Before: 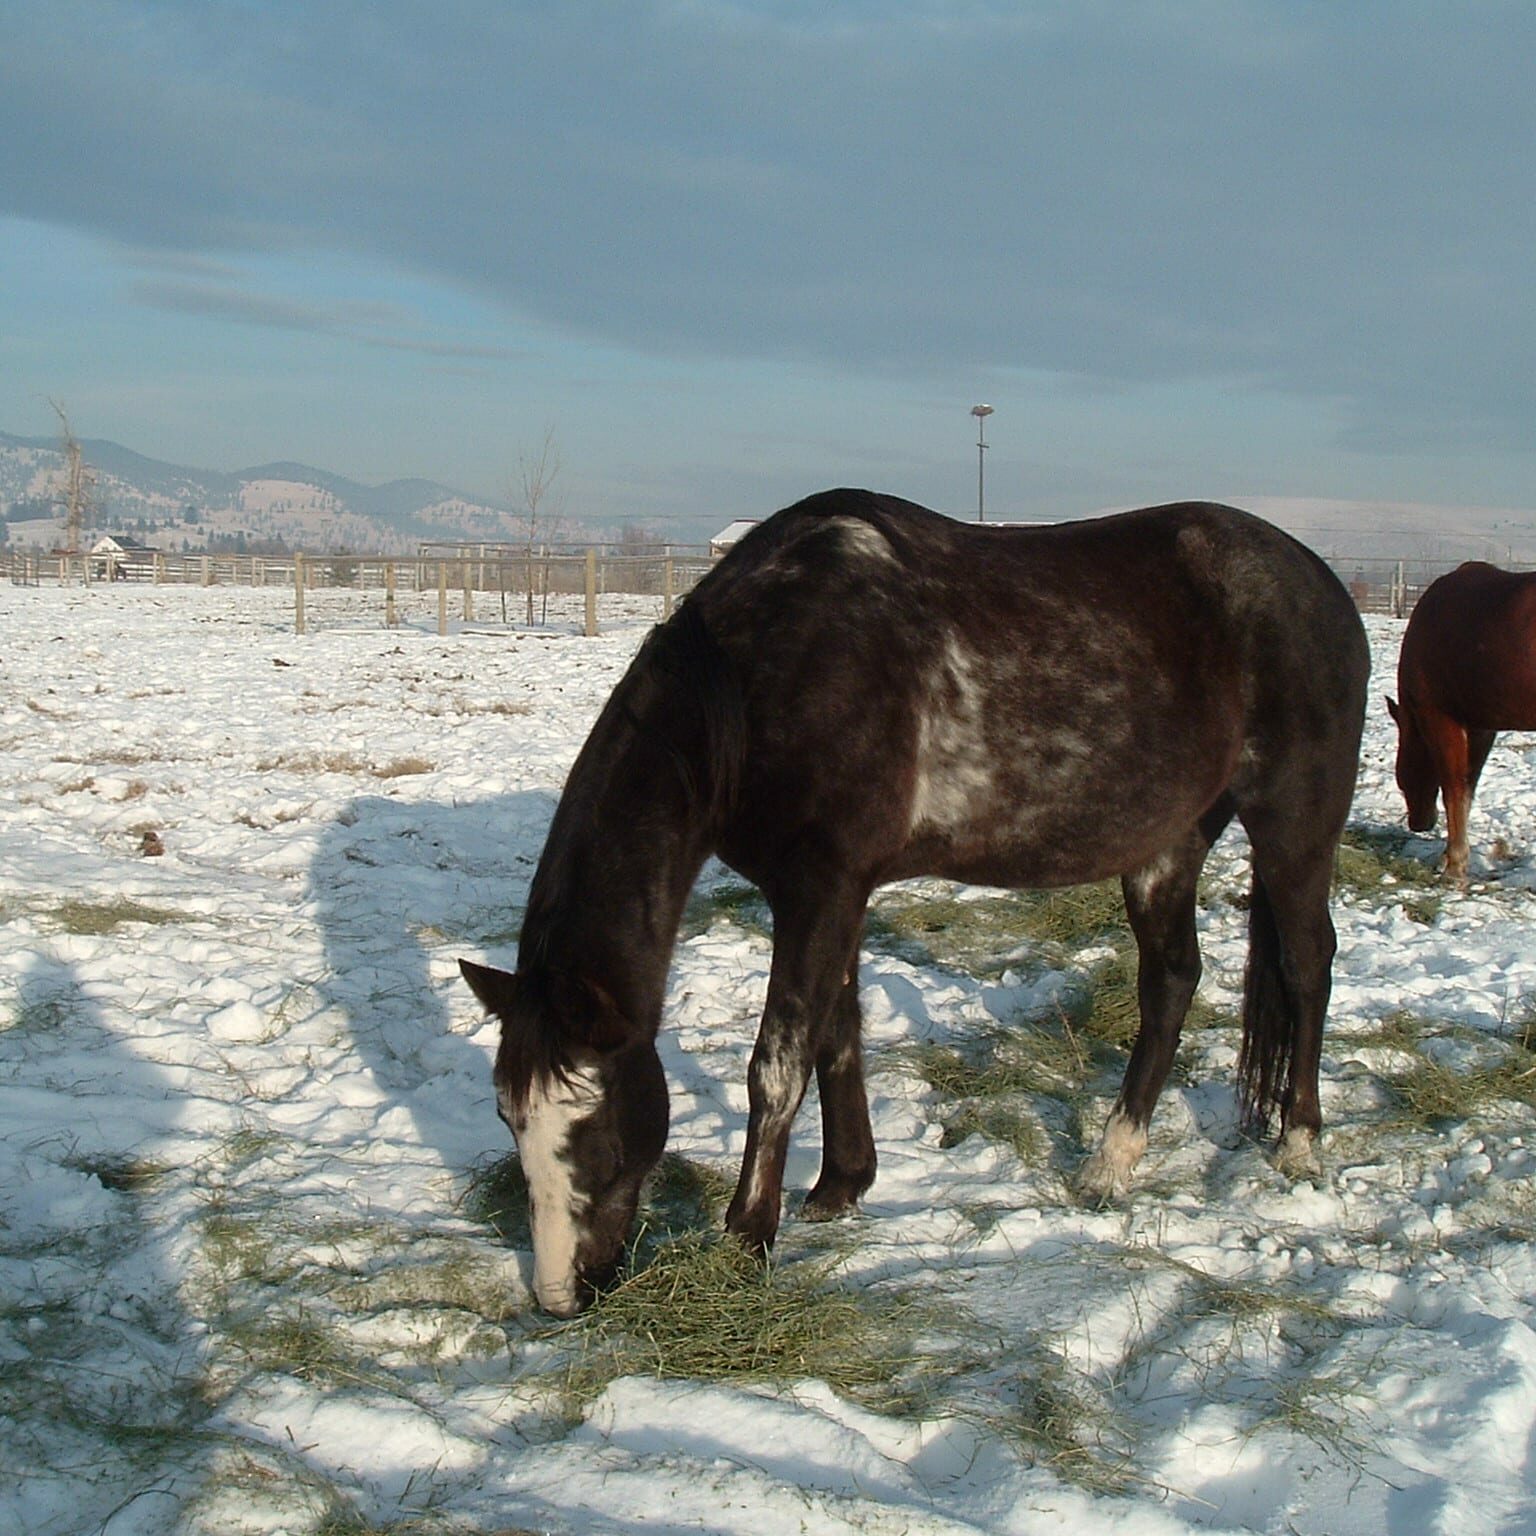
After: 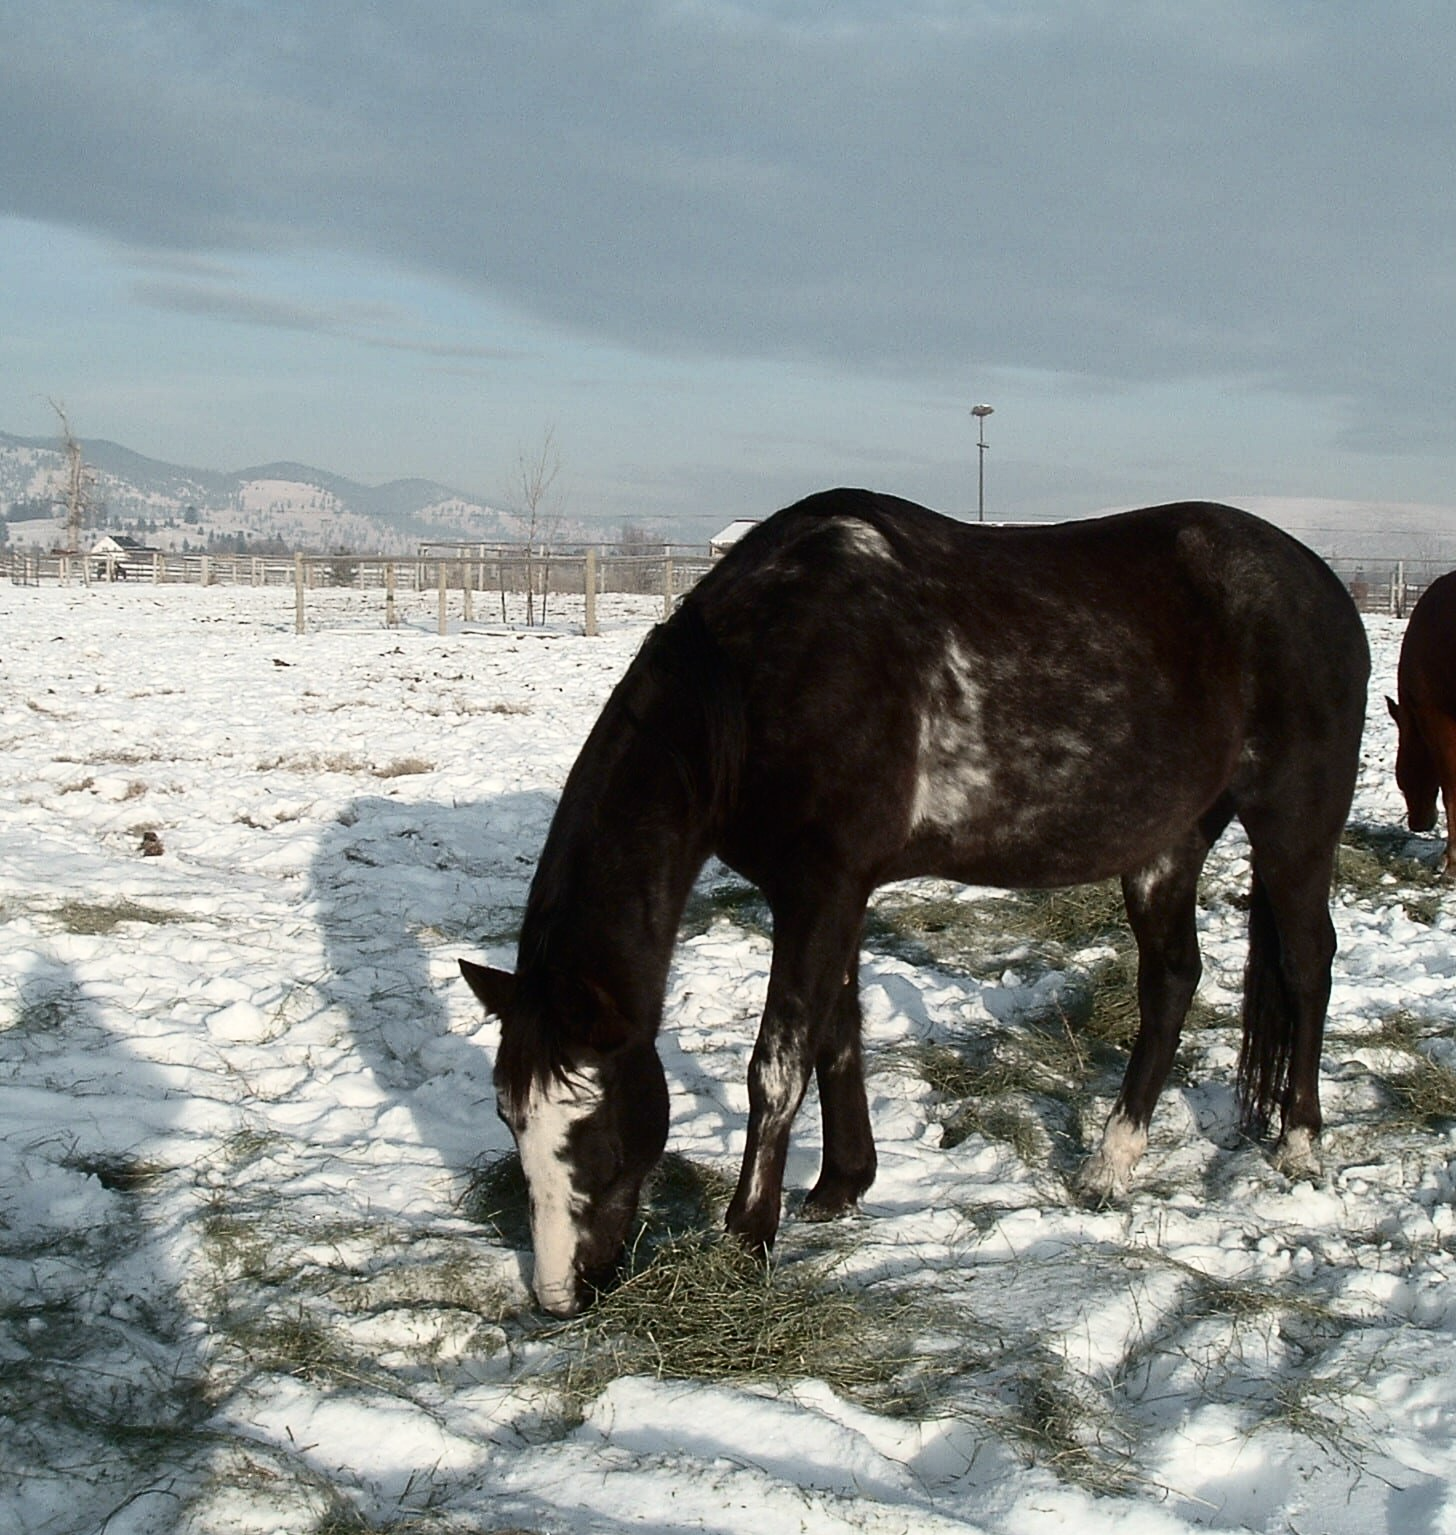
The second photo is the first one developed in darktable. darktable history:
contrast brightness saturation: contrast 0.25, saturation -0.31
crop and rotate: right 5.167%
exposure: compensate exposure bias true, compensate highlight preservation false
